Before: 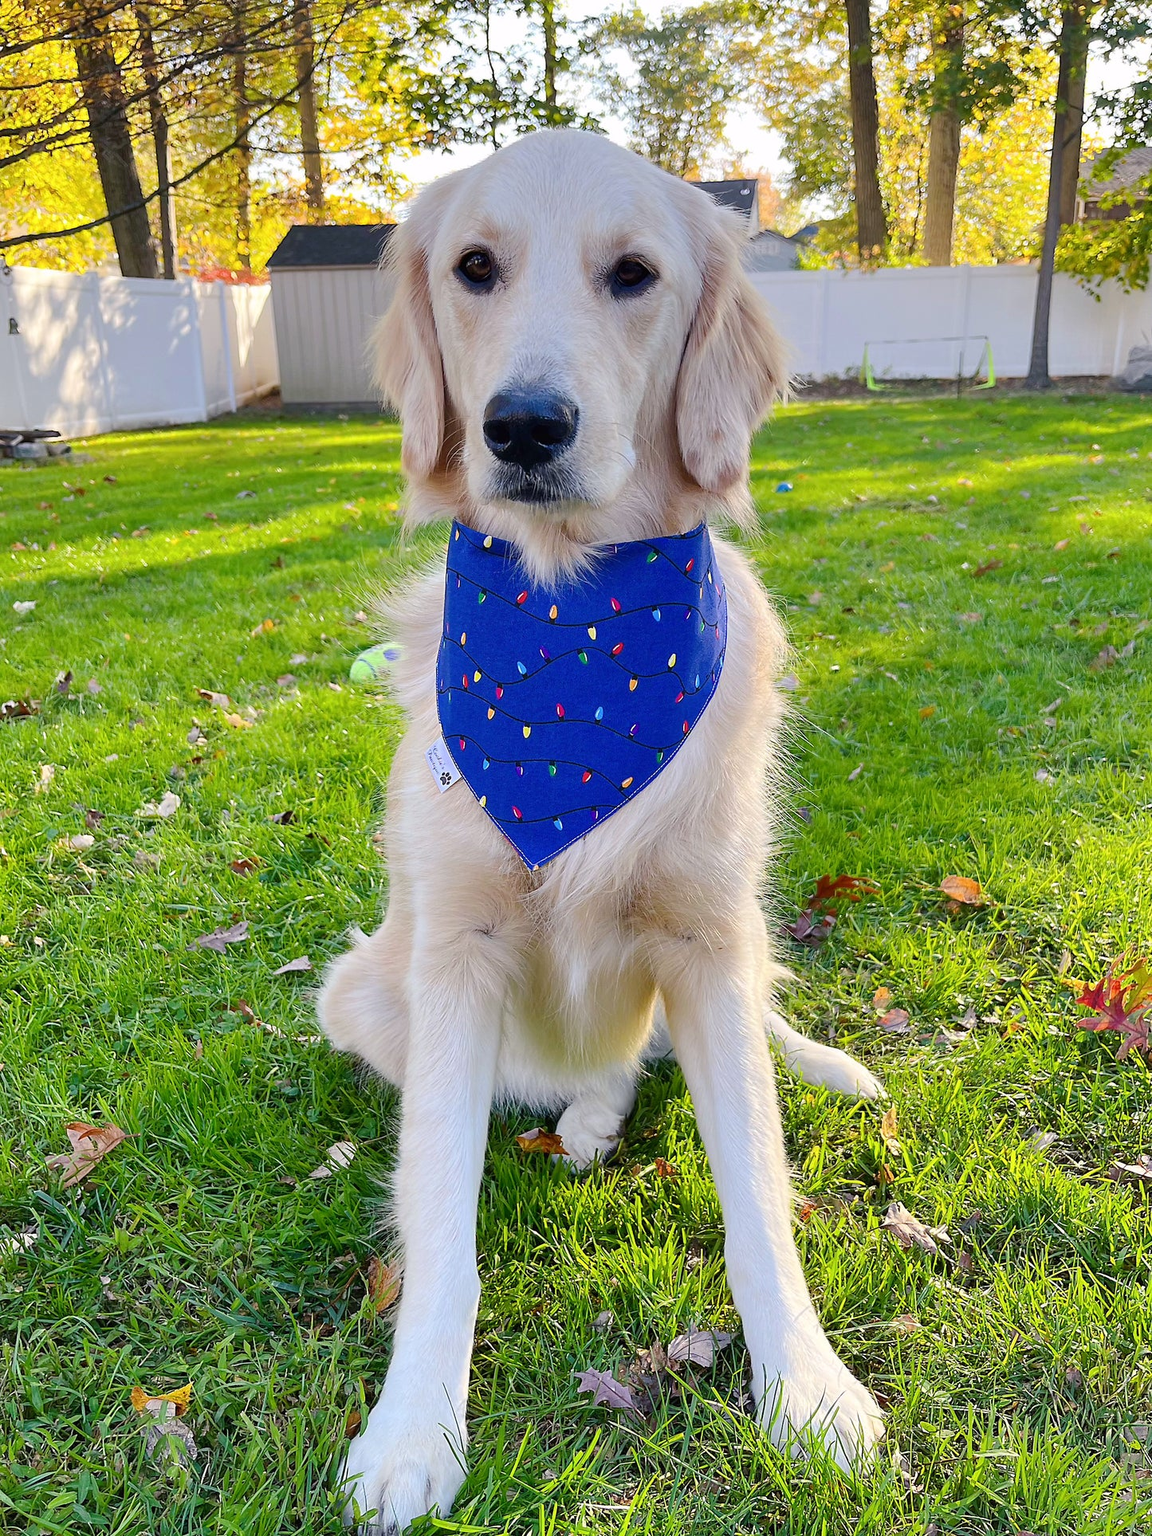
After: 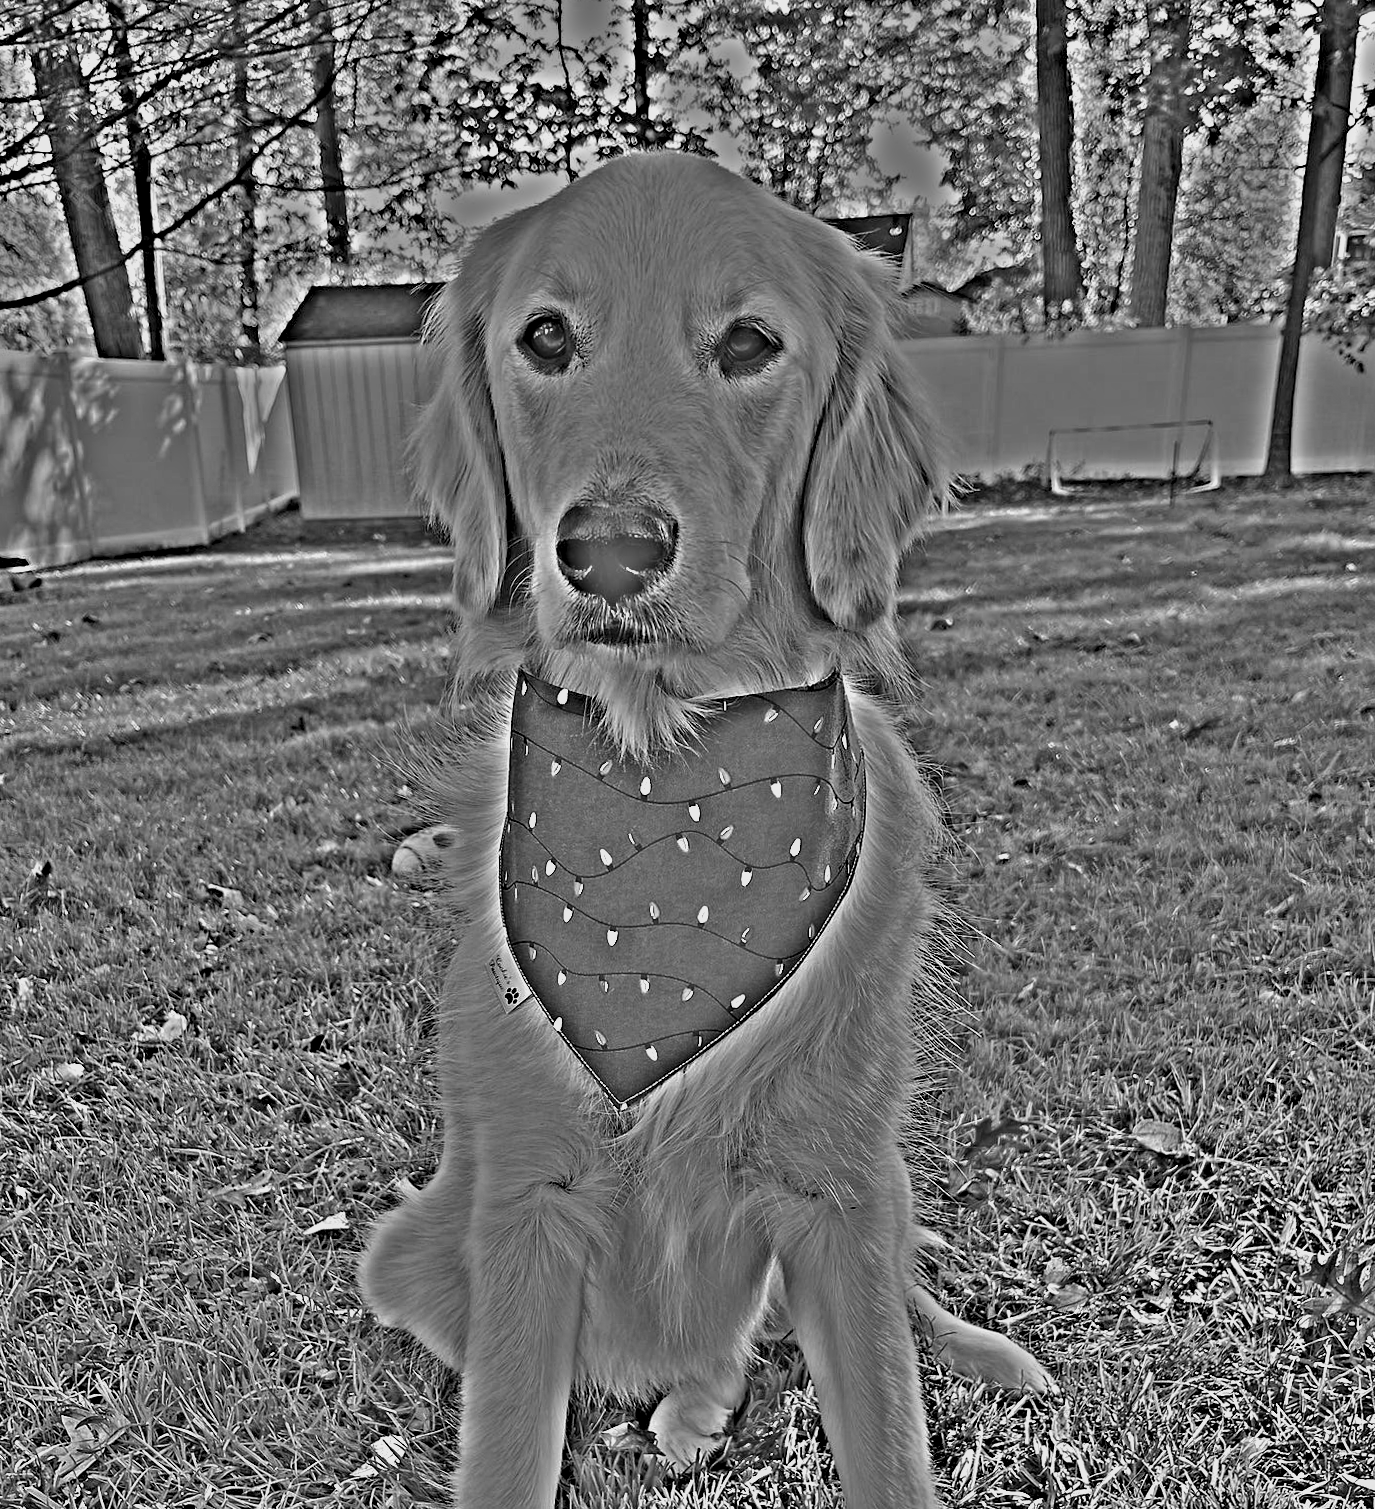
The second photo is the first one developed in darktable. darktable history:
local contrast: highlights 100%, shadows 100%, detail 120%, midtone range 0.2
crop: bottom 19.644%
highpass: on, module defaults
shadows and highlights: shadows 80.73, white point adjustment -9.07, highlights -61.46, soften with gaussian
rotate and perspective: rotation 0.074°, lens shift (vertical) 0.096, lens shift (horizontal) -0.041, crop left 0.043, crop right 0.952, crop top 0.024, crop bottom 0.979
